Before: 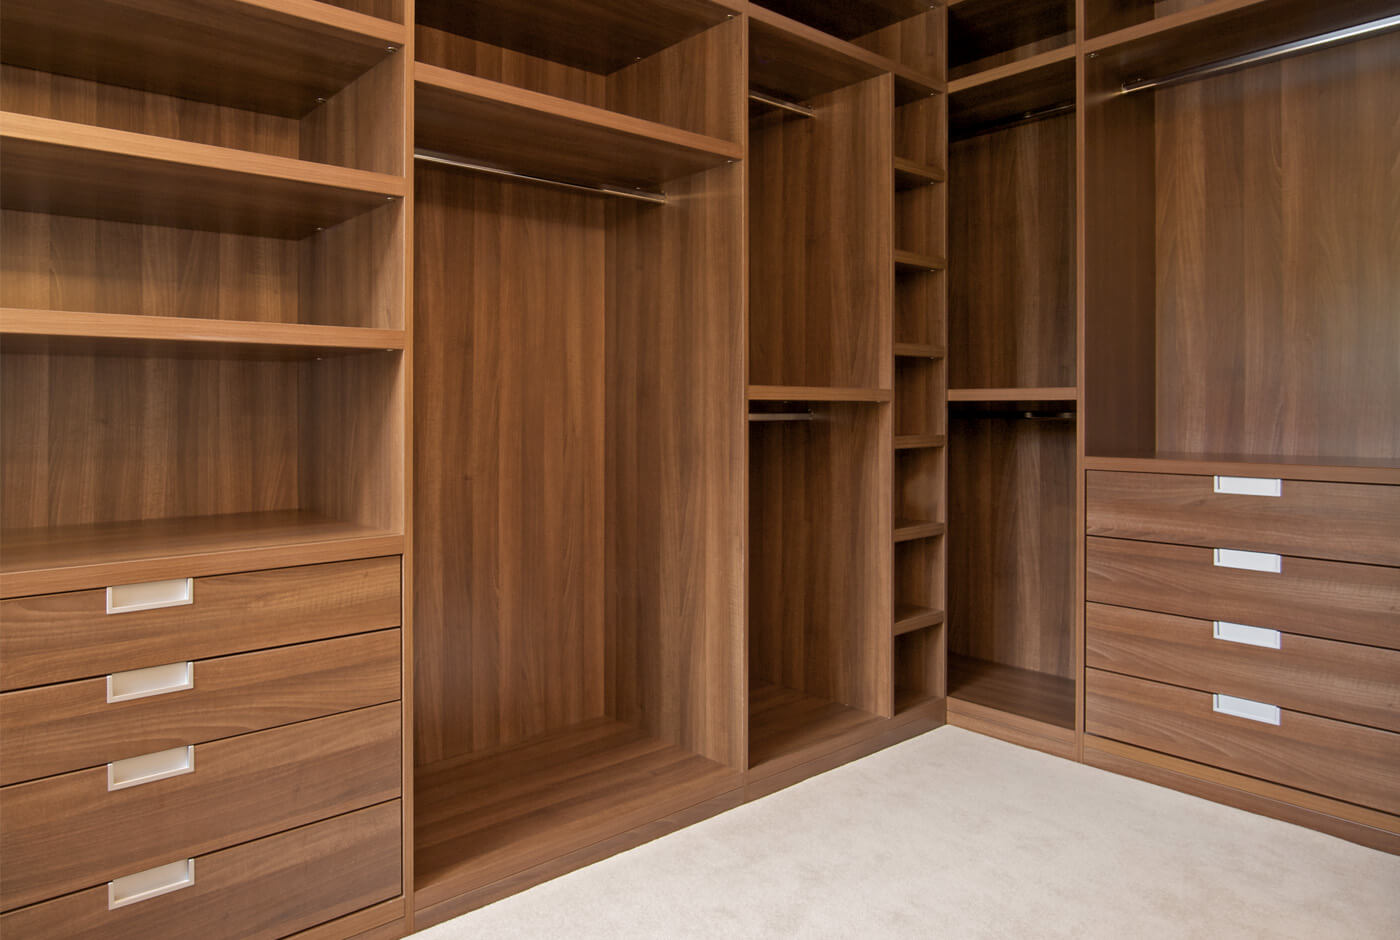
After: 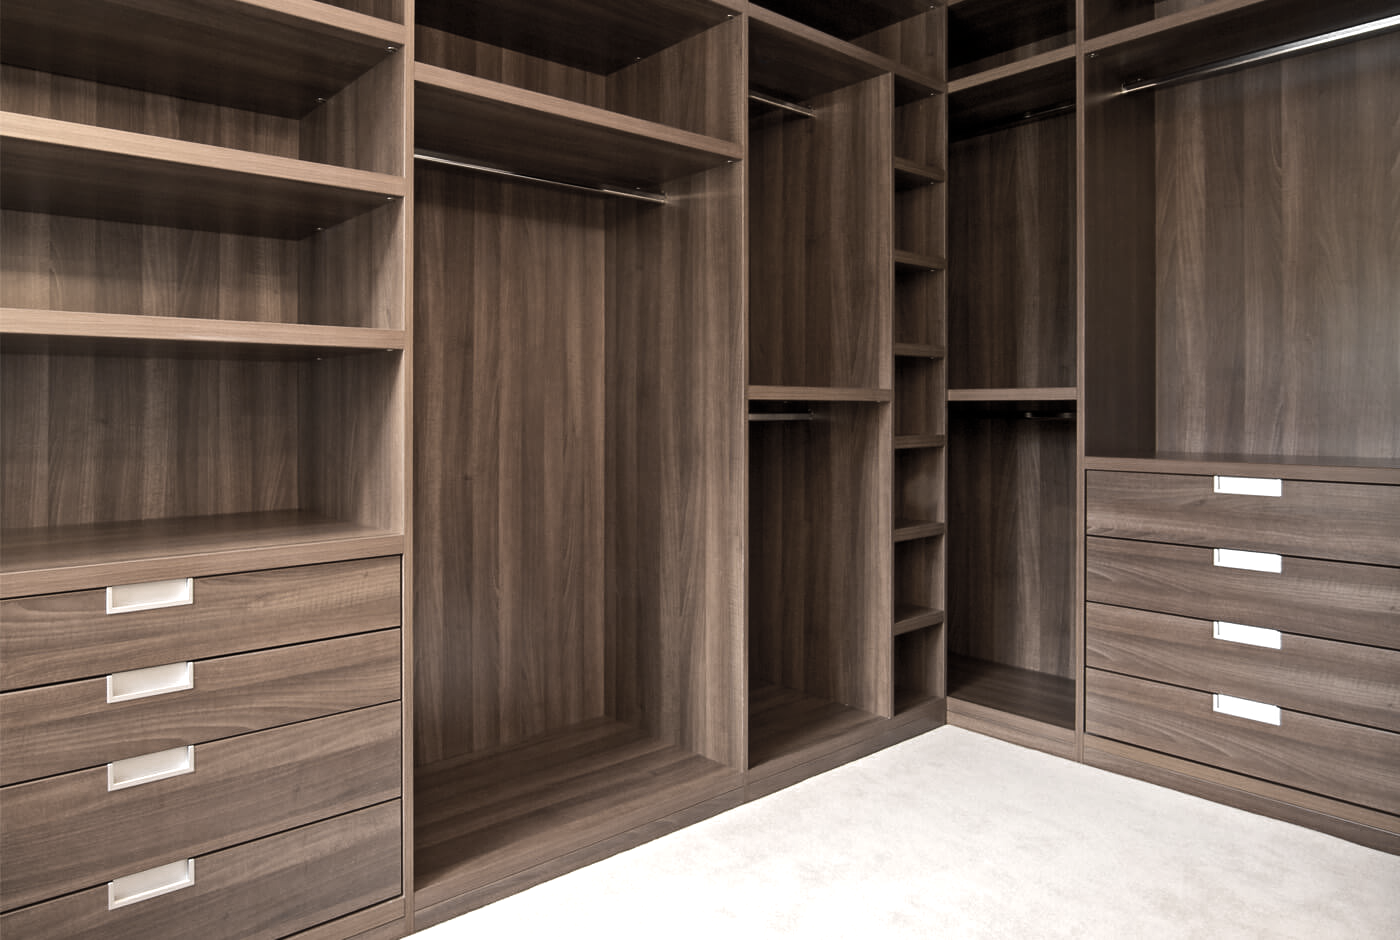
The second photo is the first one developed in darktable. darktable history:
tone equalizer: -8 EV -0.75 EV, -7 EV -0.7 EV, -6 EV -0.6 EV, -5 EV -0.4 EV, -3 EV 0.4 EV, -2 EV 0.6 EV, -1 EV 0.7 EV, +0 EV 0.75 EV, edges refinement/feathering 500, mask exposure compensation -1.57 EV, preserve details no
color zones: curves: ch0 [(0, 0.613) (0.01, 0.613) (0.245, 0.448) (0.498, 0.529) (0.642, 0.665) (0.879, 0.777) (0.99, 0.613)]; ch1 [(0, 0.035) (0.121, 0.189) (0.259, 0.197) (0.415, 0.061) (0.589, 0.022) (0.732, 0.022) (0.857, 0.026) (0.991, 0.053)]
